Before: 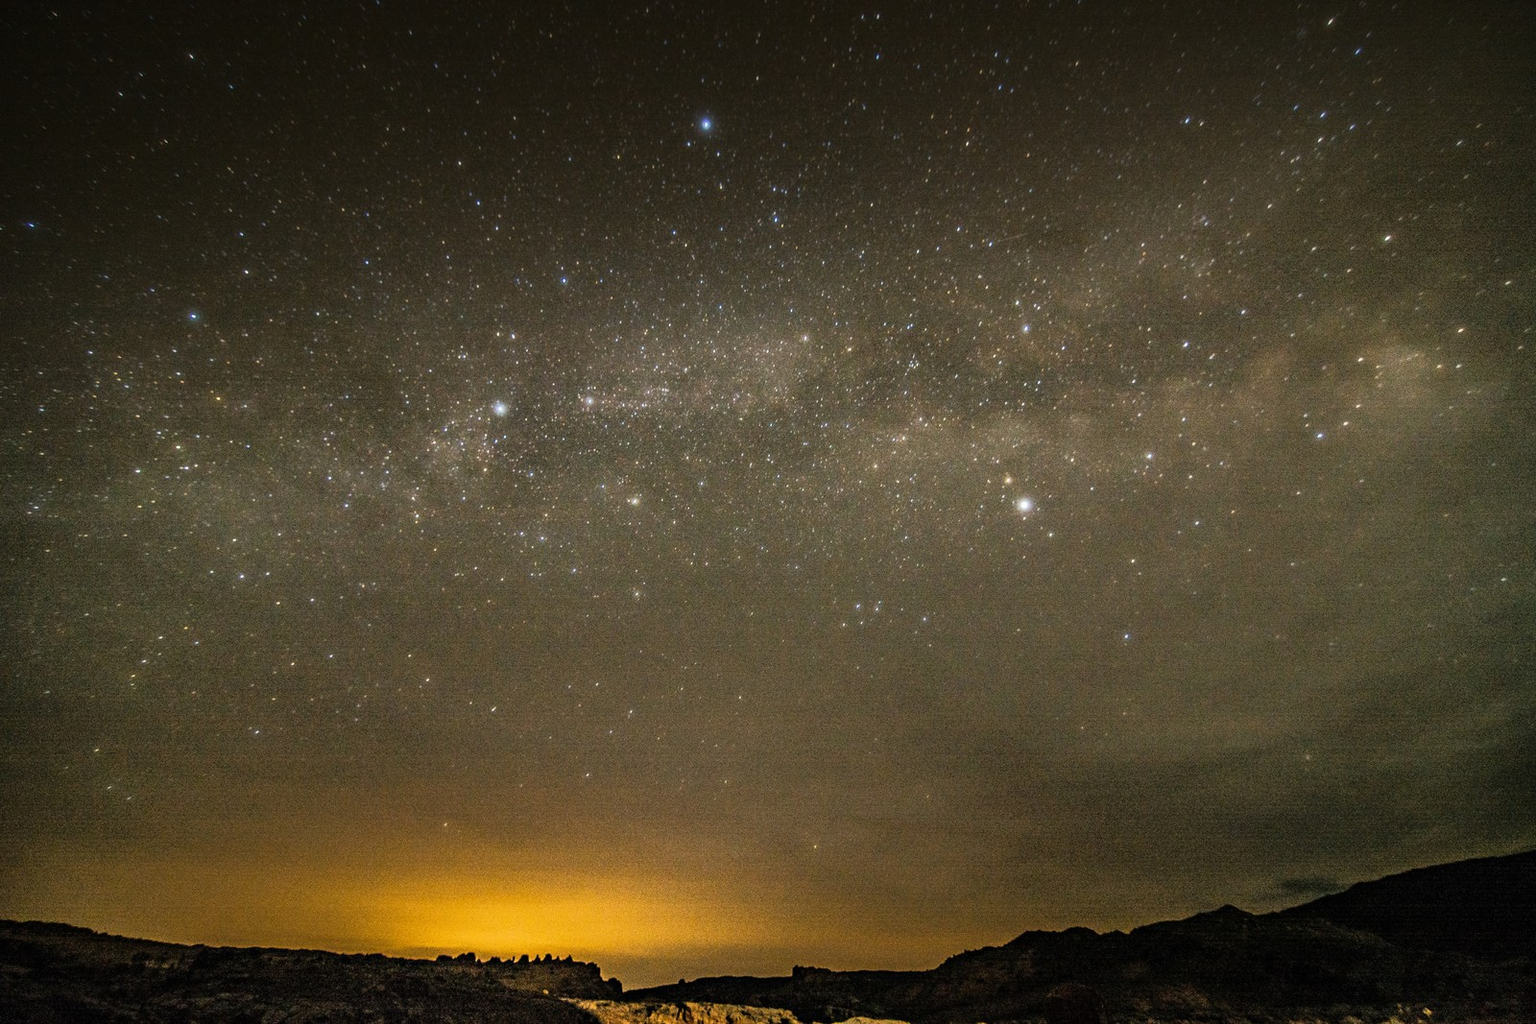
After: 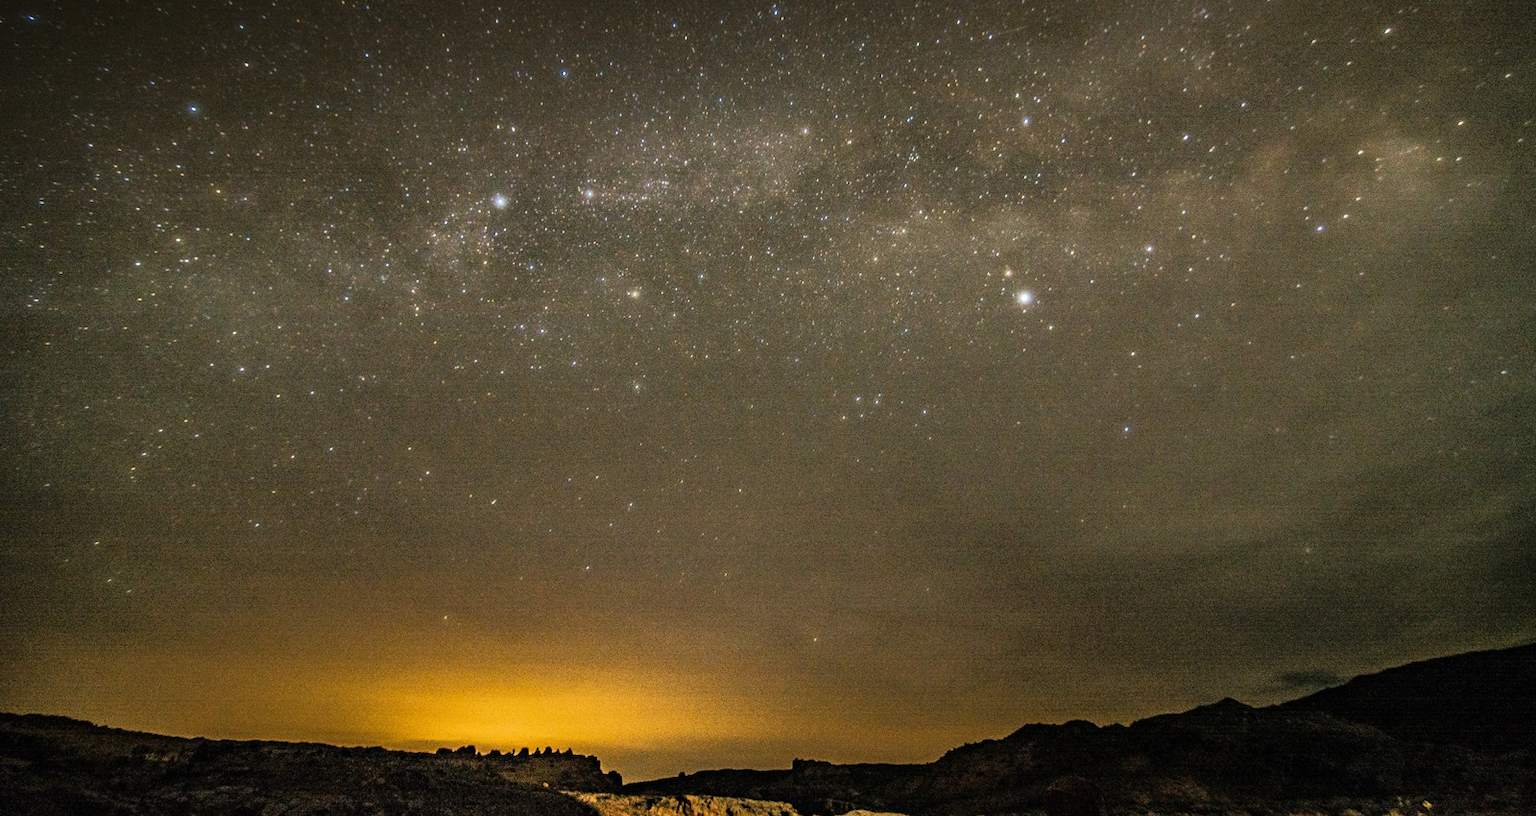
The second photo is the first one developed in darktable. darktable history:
crop and rotate: top 20.284%
